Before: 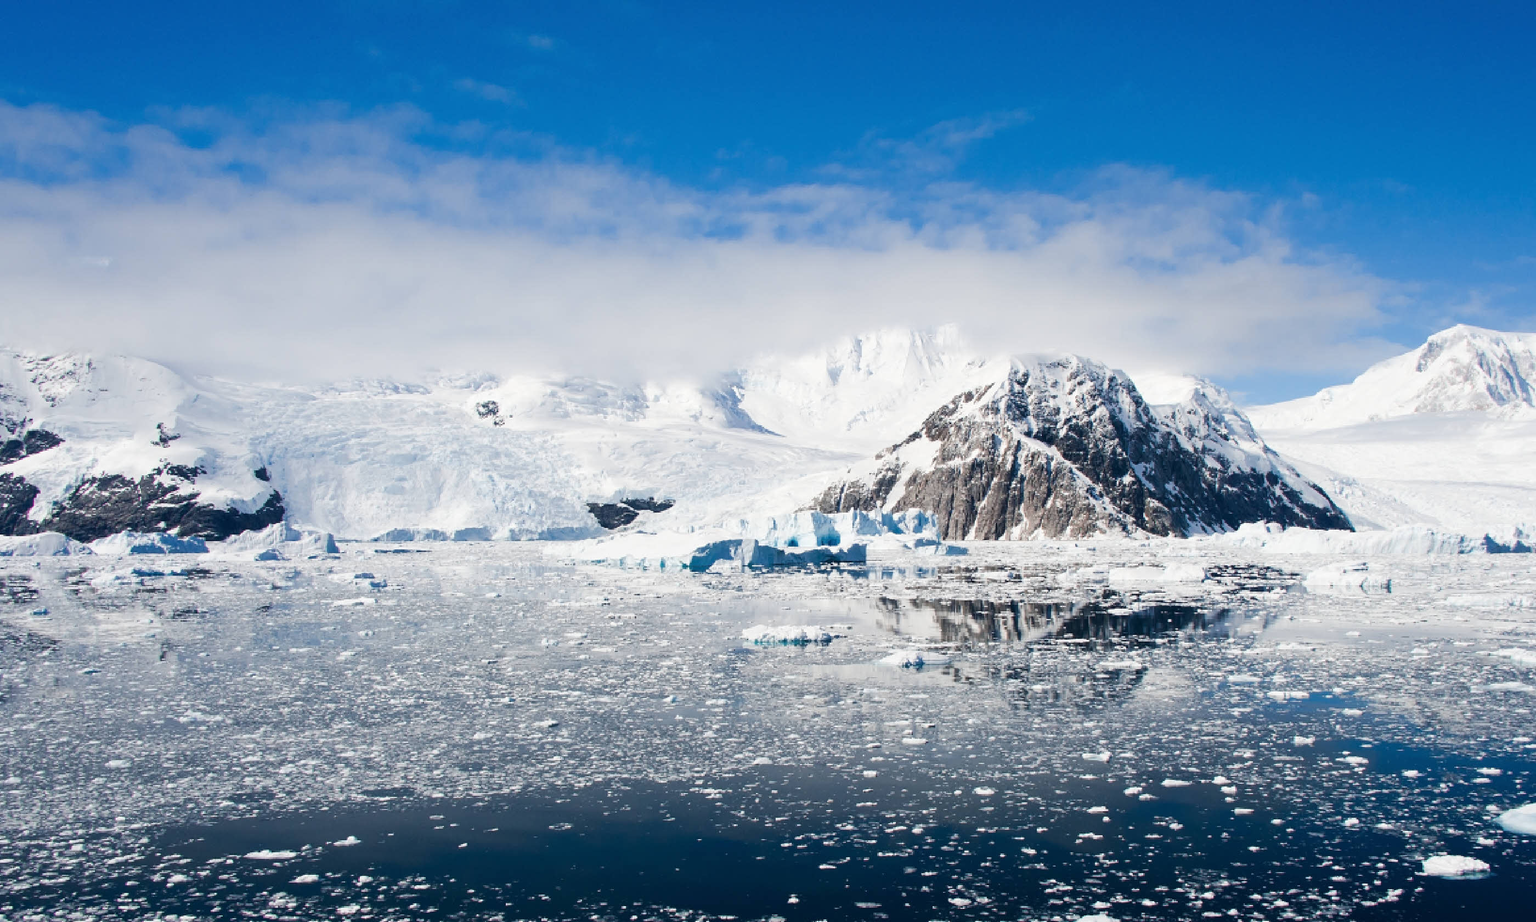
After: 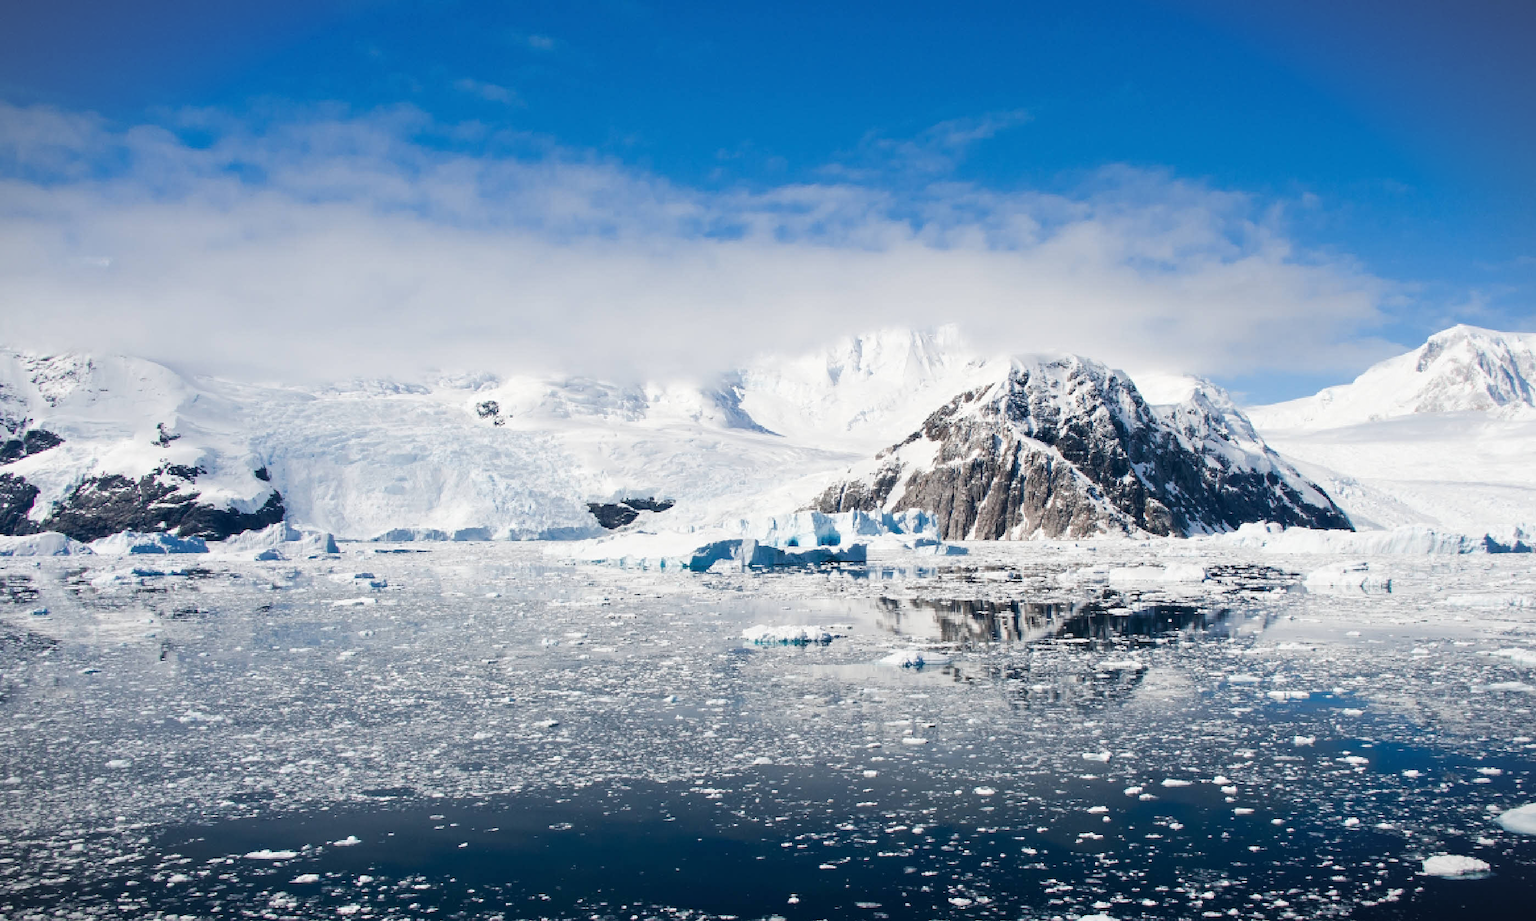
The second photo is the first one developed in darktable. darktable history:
contrast equalizer: octaves 7, y [[0.5, 0.488, 0.462, 0.461, 0.491, 0.5], [0.5 ×6], [0.5 ×6], [0 ×6], [0 ×6]], mix -0.214
vignetting: fall-off start 100.4%, width/height ratio 1.324
